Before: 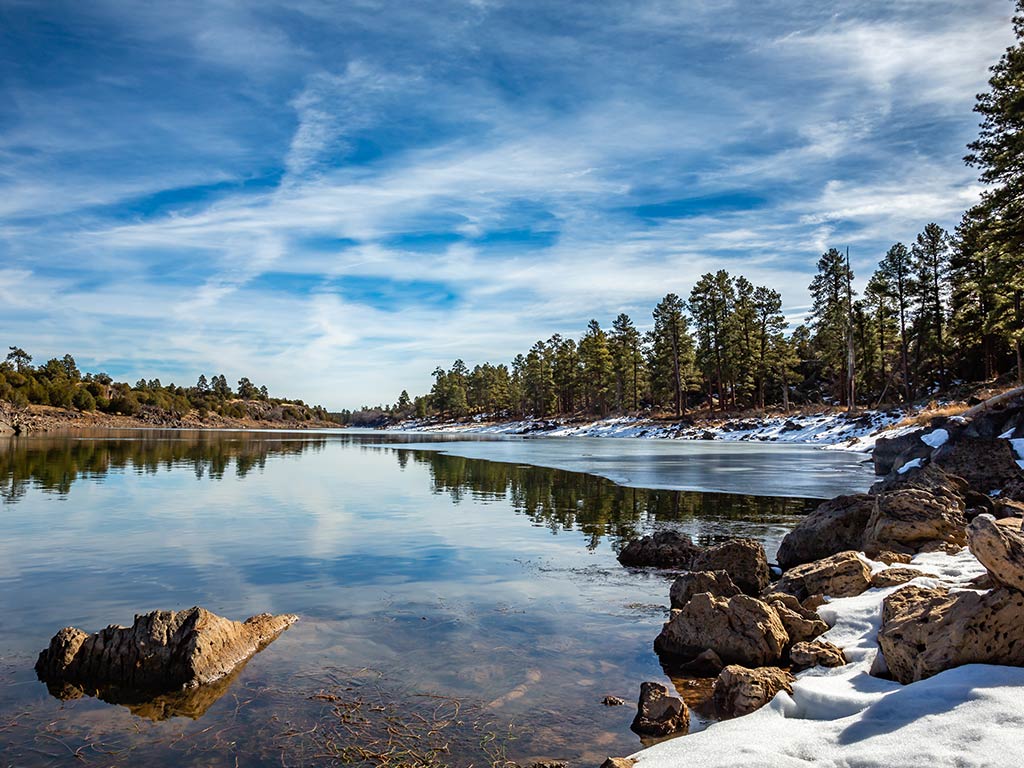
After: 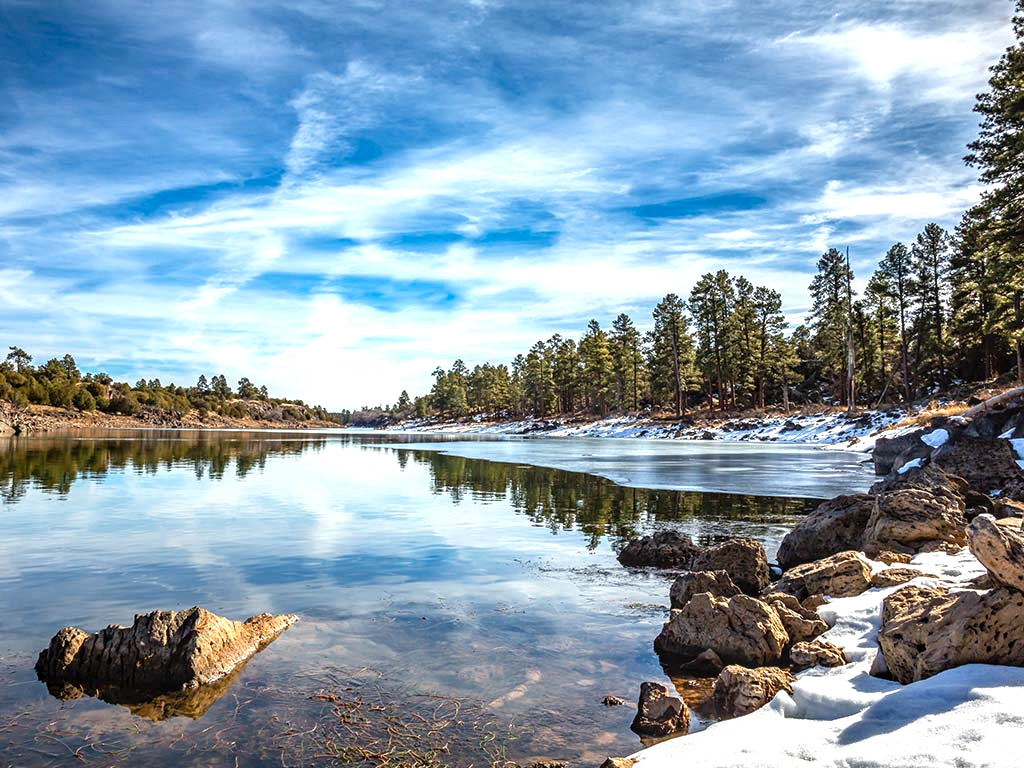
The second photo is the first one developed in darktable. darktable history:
exposure: black level correction 0, exposure 0.692 EV, compensate exposure bias true, compensate highlight preservation false
color zones: curves: ch0 [(0.068, 0.464) (0.25, 0.5) (0.48, 0.508) (0.75, 0.536) (0.886, 0.476) (0.967, 0.456)]; ch1 [(0.066, 0.456) (0.25, 0.5) (0.616, 0.508) (0.746, 0.56) (0.934, 0.444)], mix -130.66%
local contrast: on, module defaults
